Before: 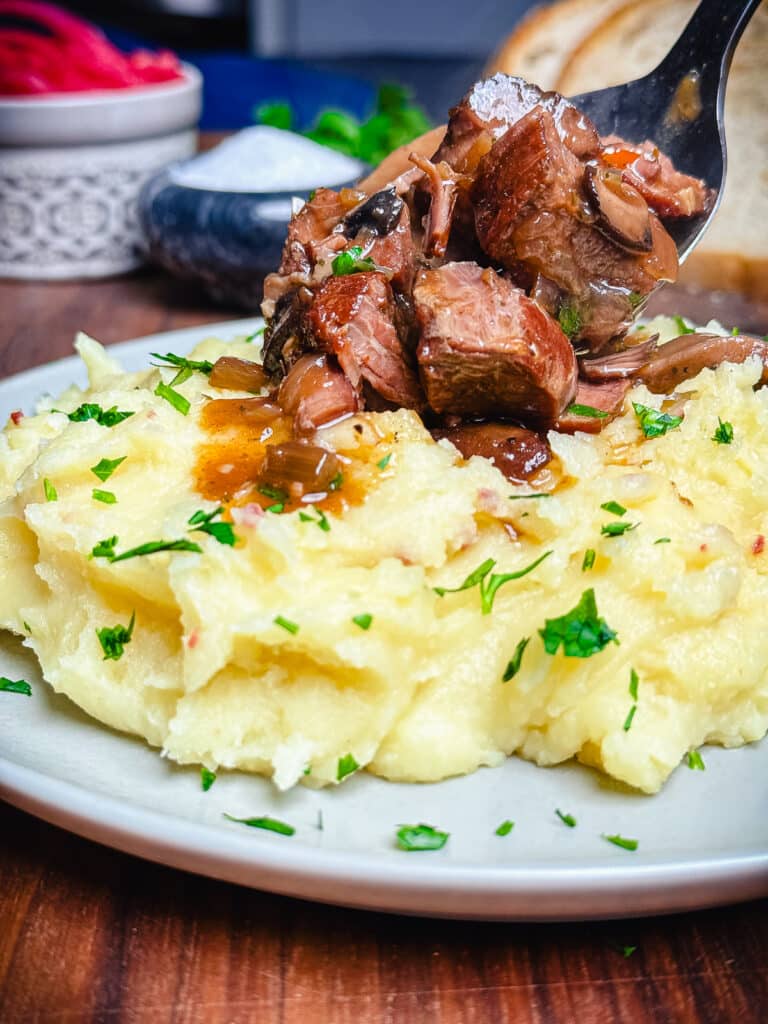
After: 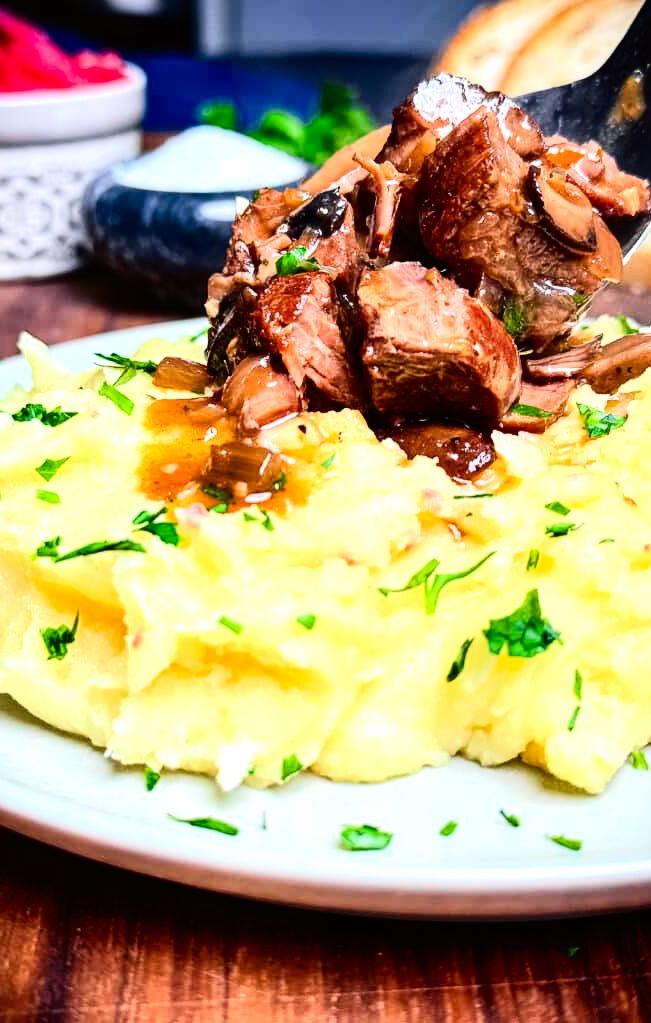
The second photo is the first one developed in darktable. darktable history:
tone curve: curves: ch0 [(0, 0) (0.128, 0.068) (0.292, 0.274) (0.46, 0.482) (0.653, 0.717) (0.819, 0.869) (0.998, 0.969)]; ch1 [(0, 0) (0.384, 0.365) (0.463, 0.45) (0.486, 0.486) (0.503, 0.504) (0.517, 0.517) (0.549, 0.572) (0.583, 0.615) (0.672, 0.699) (0.774, 0.817) (1, 1)]; ch2 [(0, 0) (0.374, 0.344) (0.446, 0.443) (0.494, 0.5) (0.527, 0.529) (0.565, 0.591) (0.644, 0.682) (1, 1)], color space Lab, independent channels, preserve colors none
crop: left 7.387%, right 7.843%
tone equalizer: -8 EV -0.779 EV, -7 EV -0.678 EV, -6 EV -0.621 EV, -5 EV -0.394 EV, -3 EV 0.402 EV, -2 EV 0.6 EV, -1 EV 0.689 EV, +0 EV 0.721 EV, edges refinement/feathering 500, mask exposure compensation -1.57 EV, preserve details no
